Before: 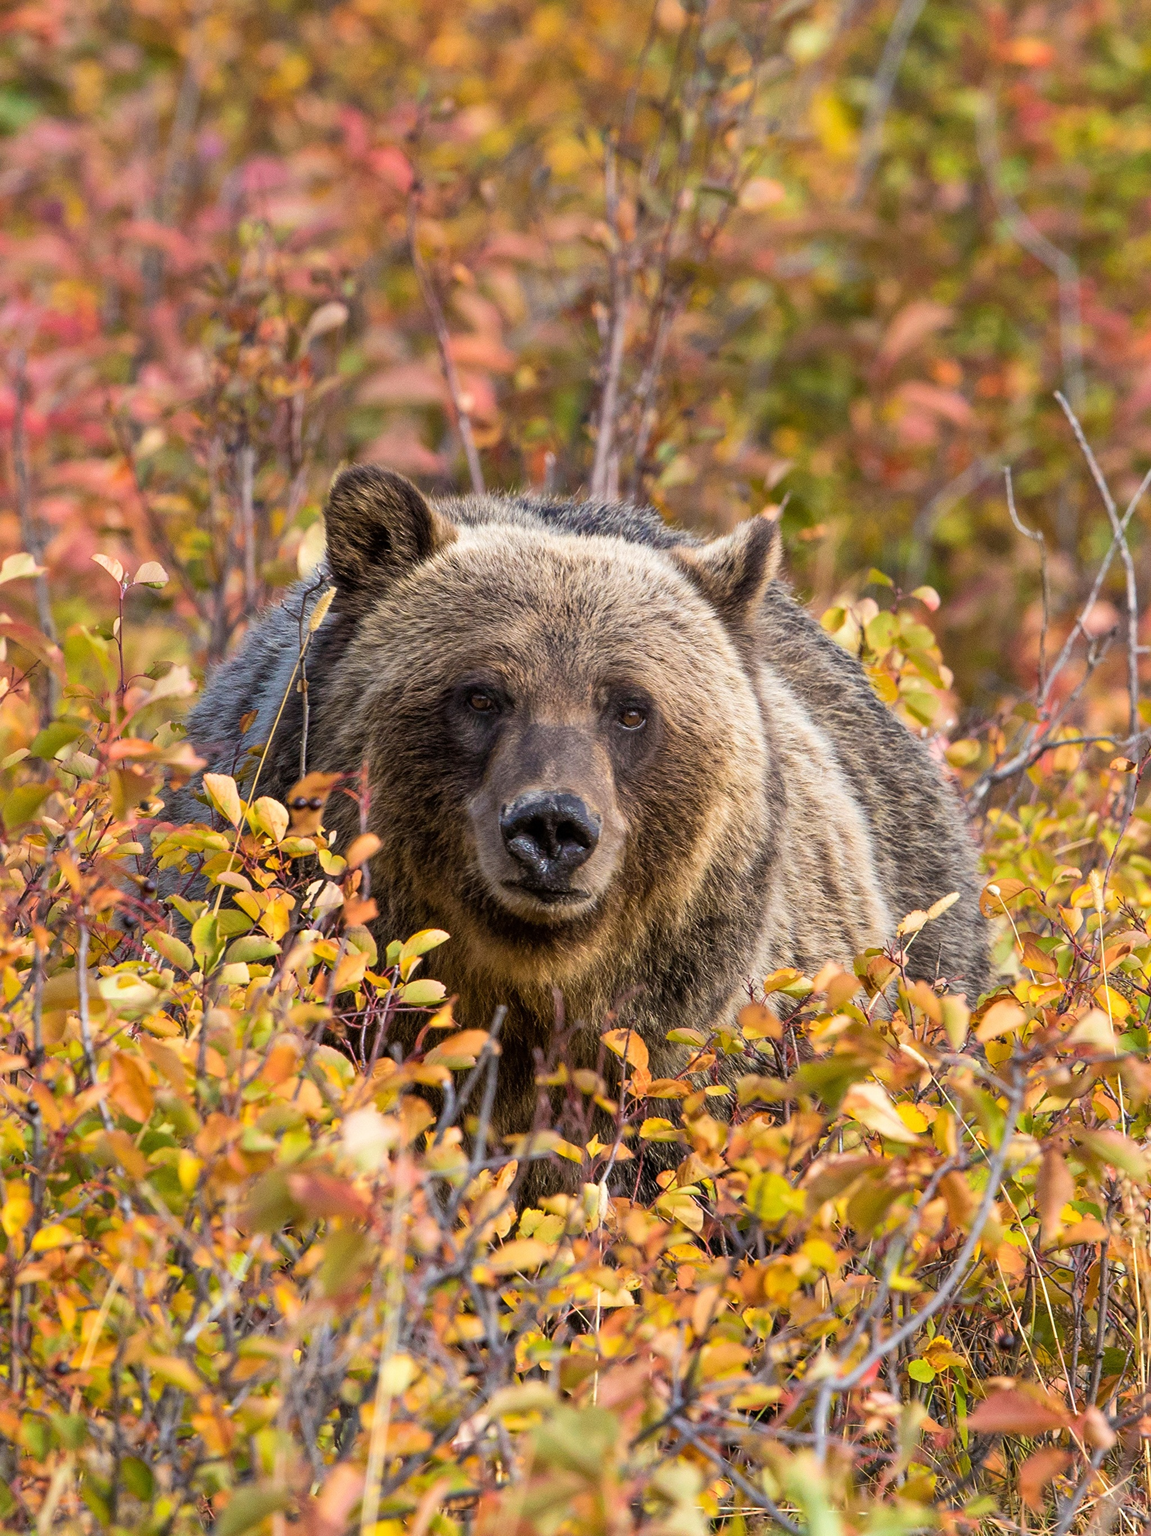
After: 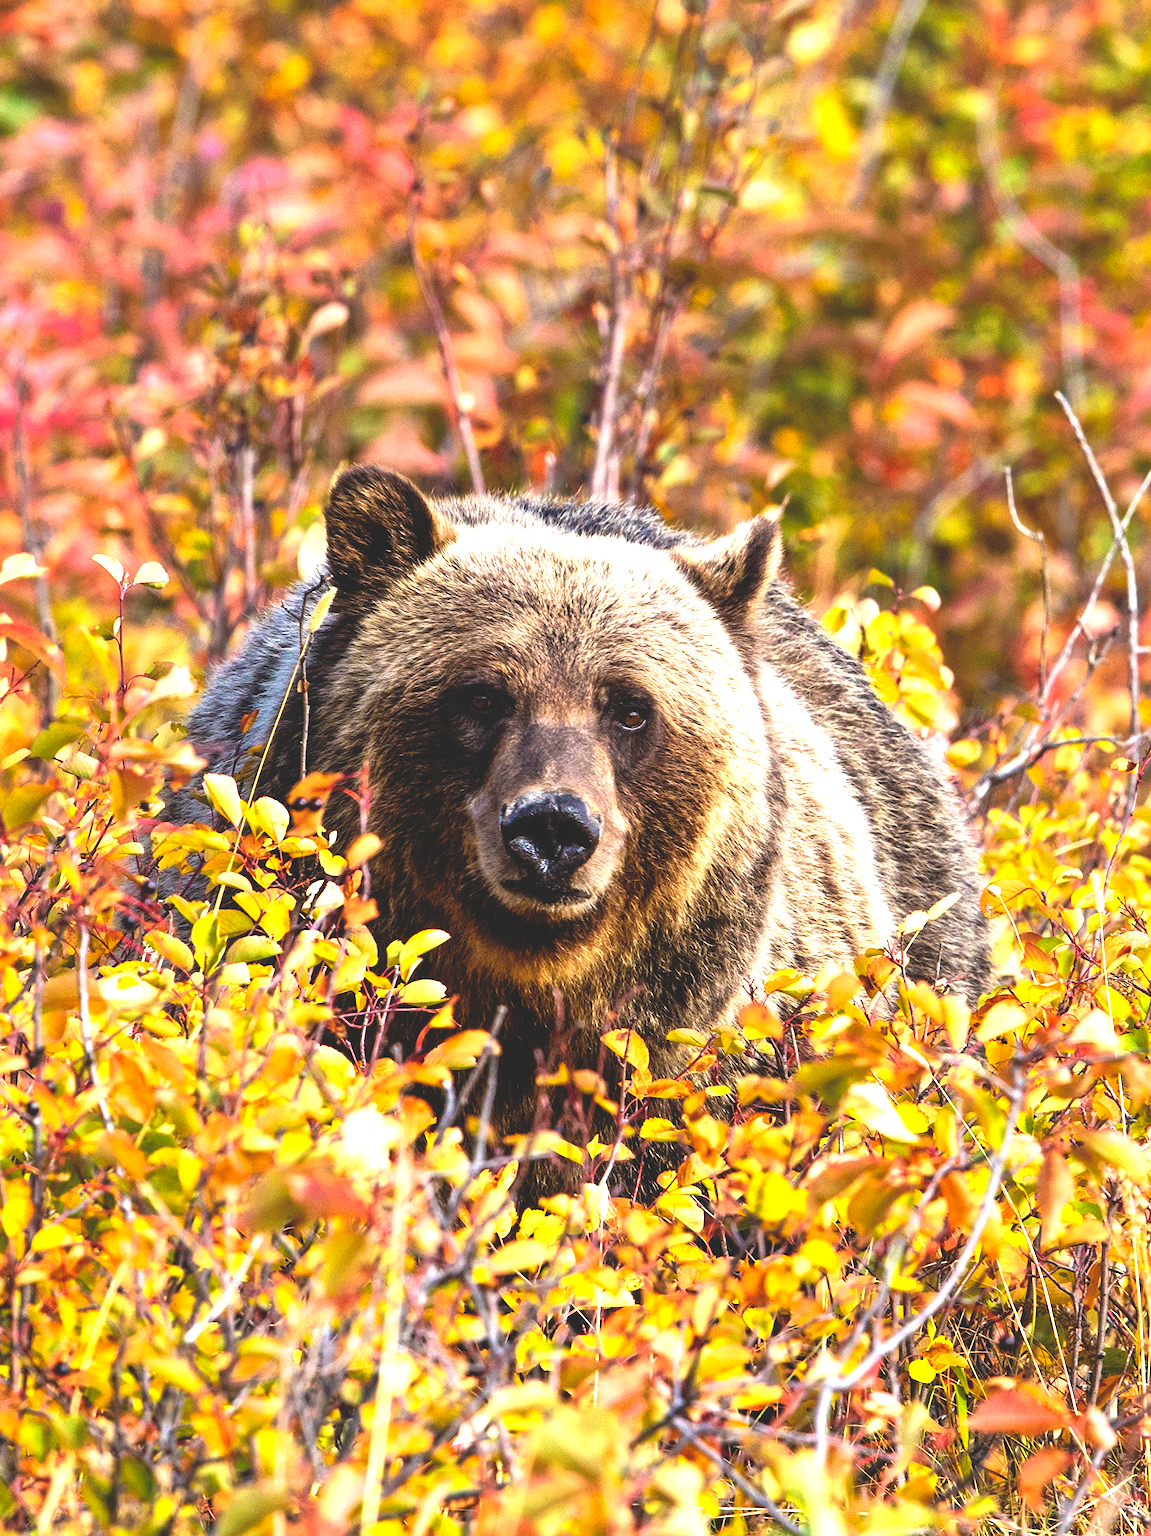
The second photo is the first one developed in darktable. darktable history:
exposure: black level correction 0, exposure 1.101 EV, compensate exposure bias true, compensate highlight preservation false
base curve: curves: ch0 [(0, 0.02) (0.083, 0.036) (1, 1)], preserve colors none
